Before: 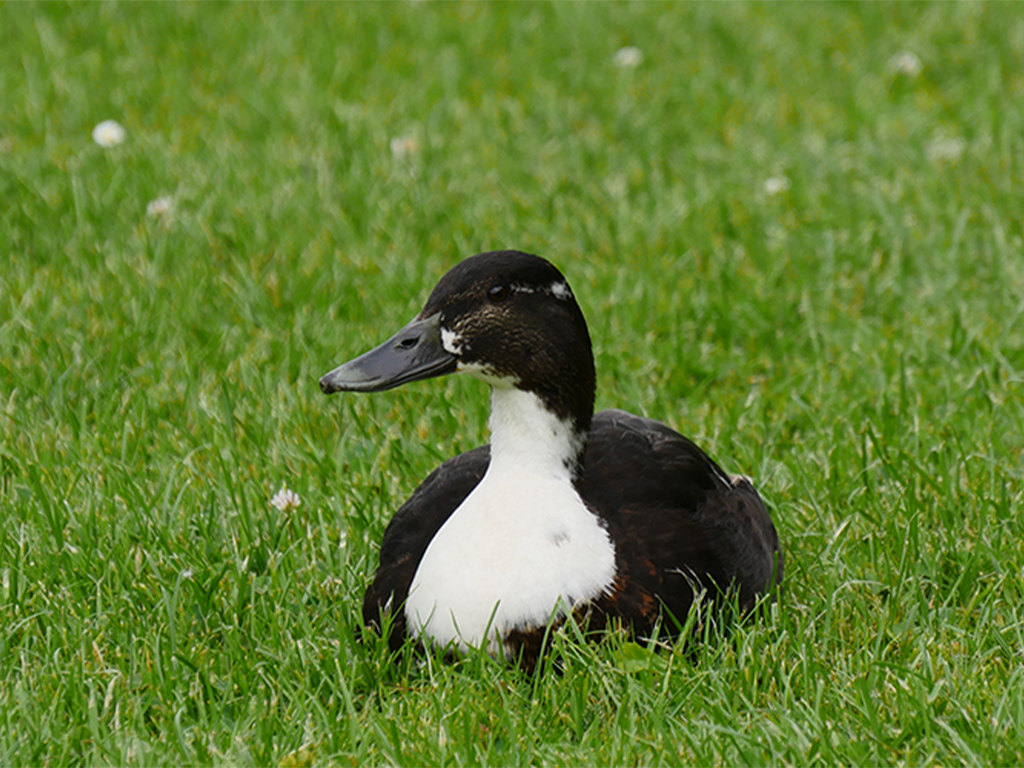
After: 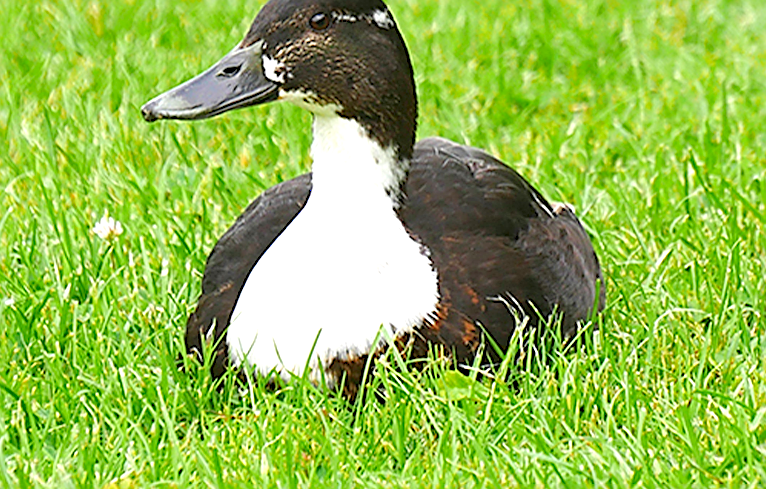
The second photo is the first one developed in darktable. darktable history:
sharpen: amount 0.994
exposure: exposure 0.947 EV, compensate exposure bias true, compensate highlight preservation false
crop and rotate: left 17.409%, top 35.468%, right 7.712%, bottom 0.784%
levels: levels [0, 0.397, 0.955]
